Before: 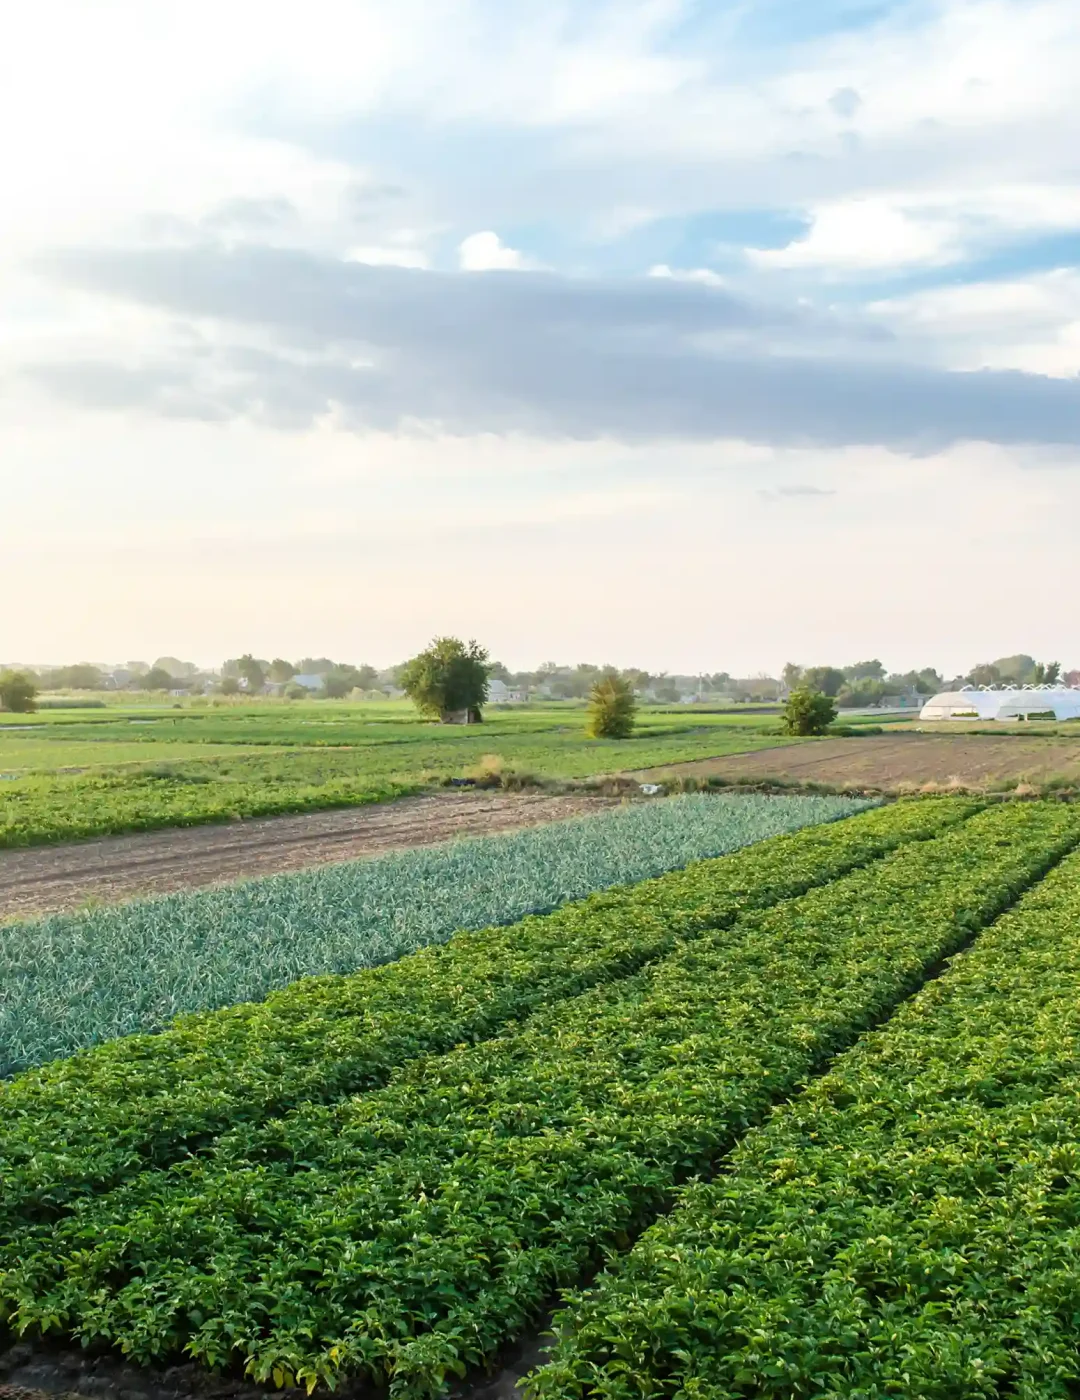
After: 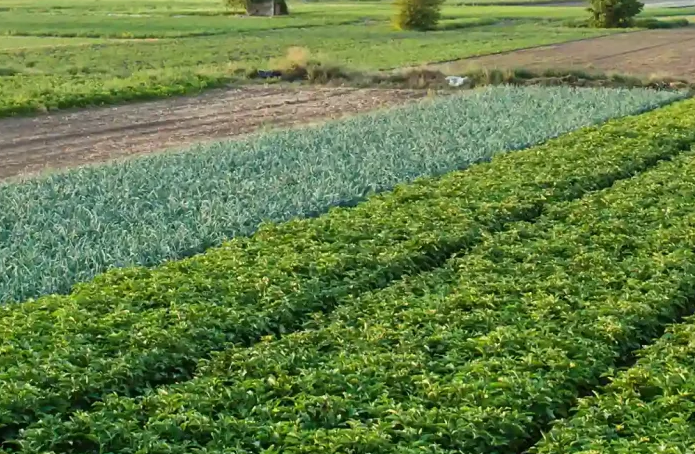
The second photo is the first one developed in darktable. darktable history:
crop: left 18.022%, top 50.624%, right 17.614%, bottom 16.913%
